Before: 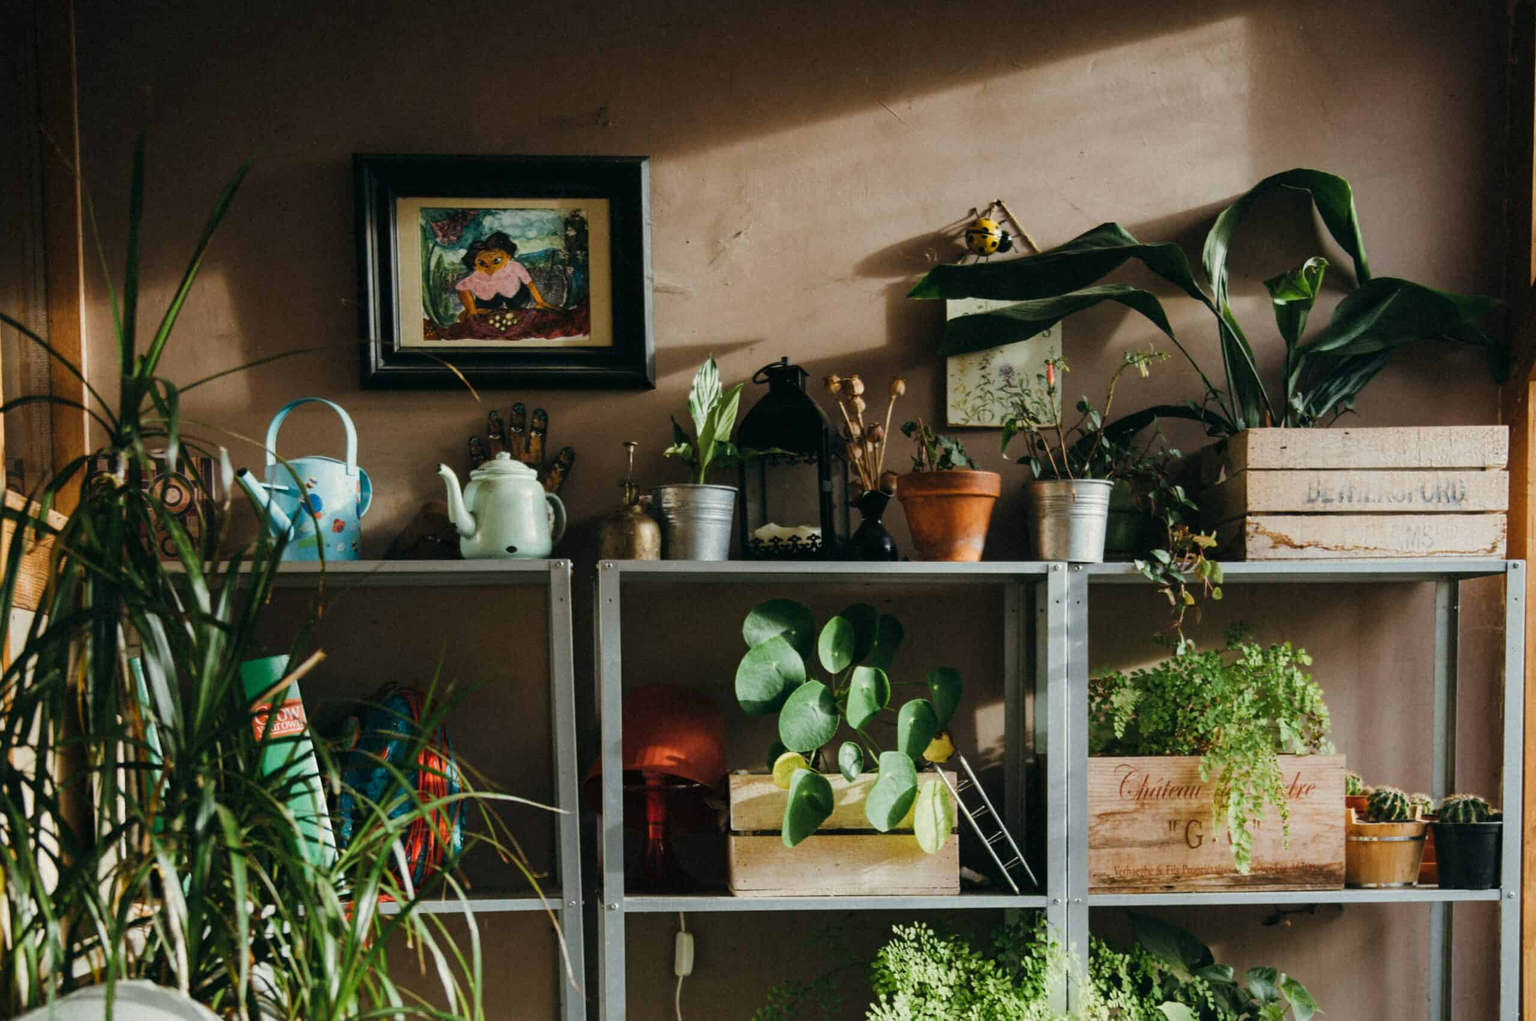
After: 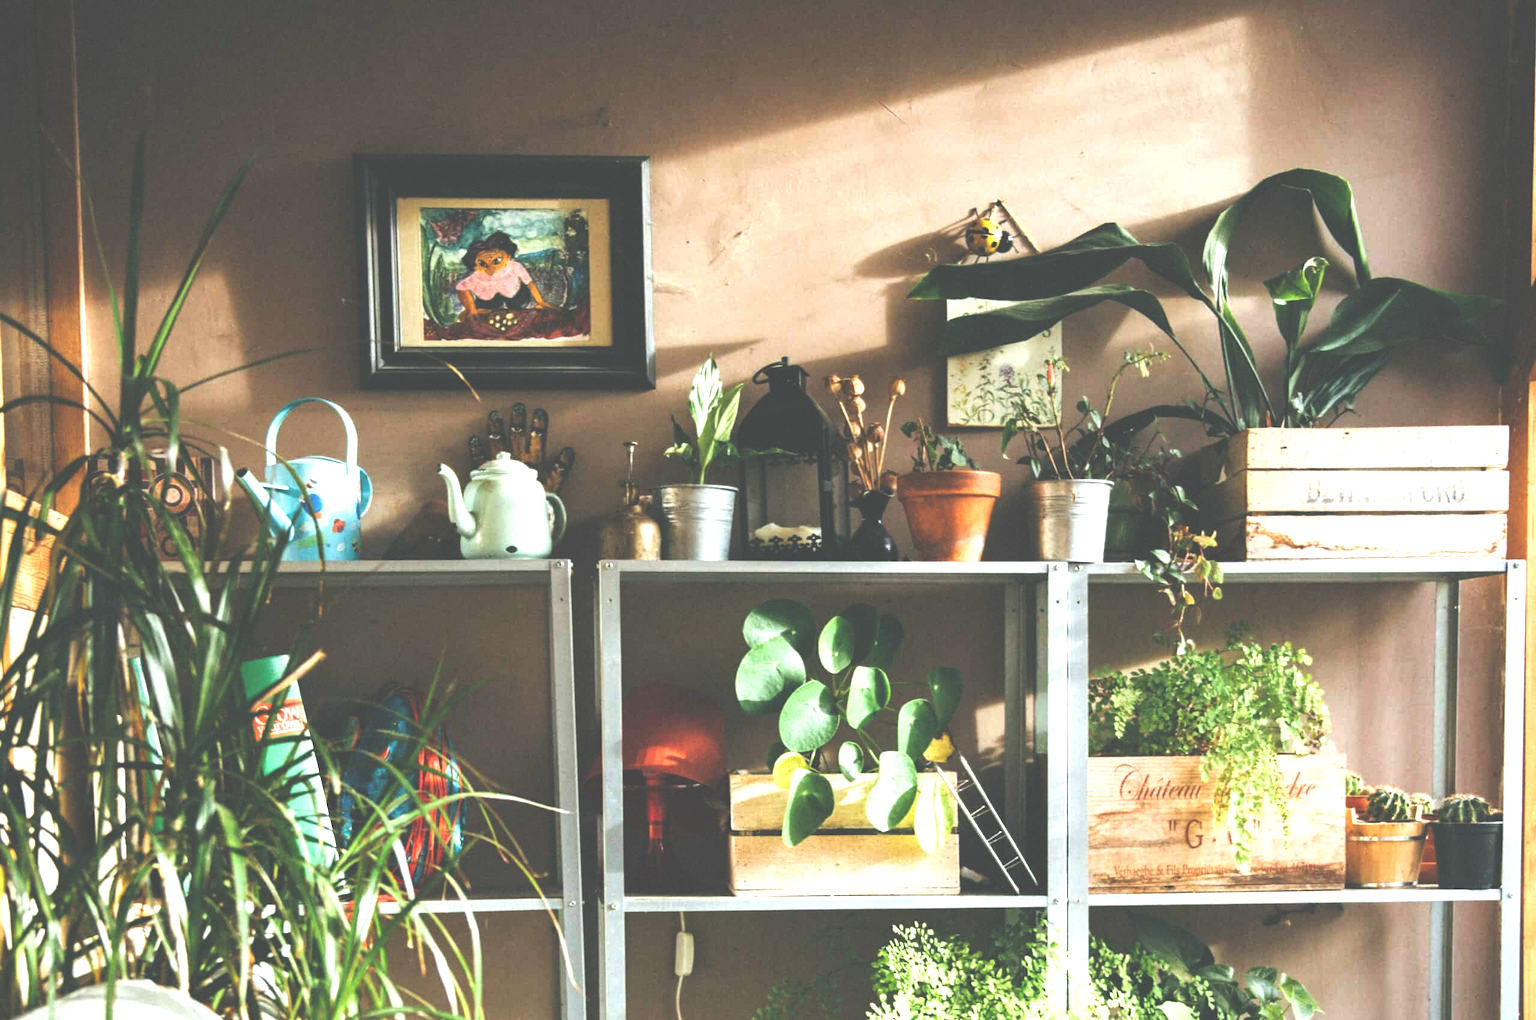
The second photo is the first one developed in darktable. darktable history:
grain: coarseness 0.09 ISO, strength 10%
exposure: black level correction -0.023, exposure 1.397 EV, compensate highlight preservation false
